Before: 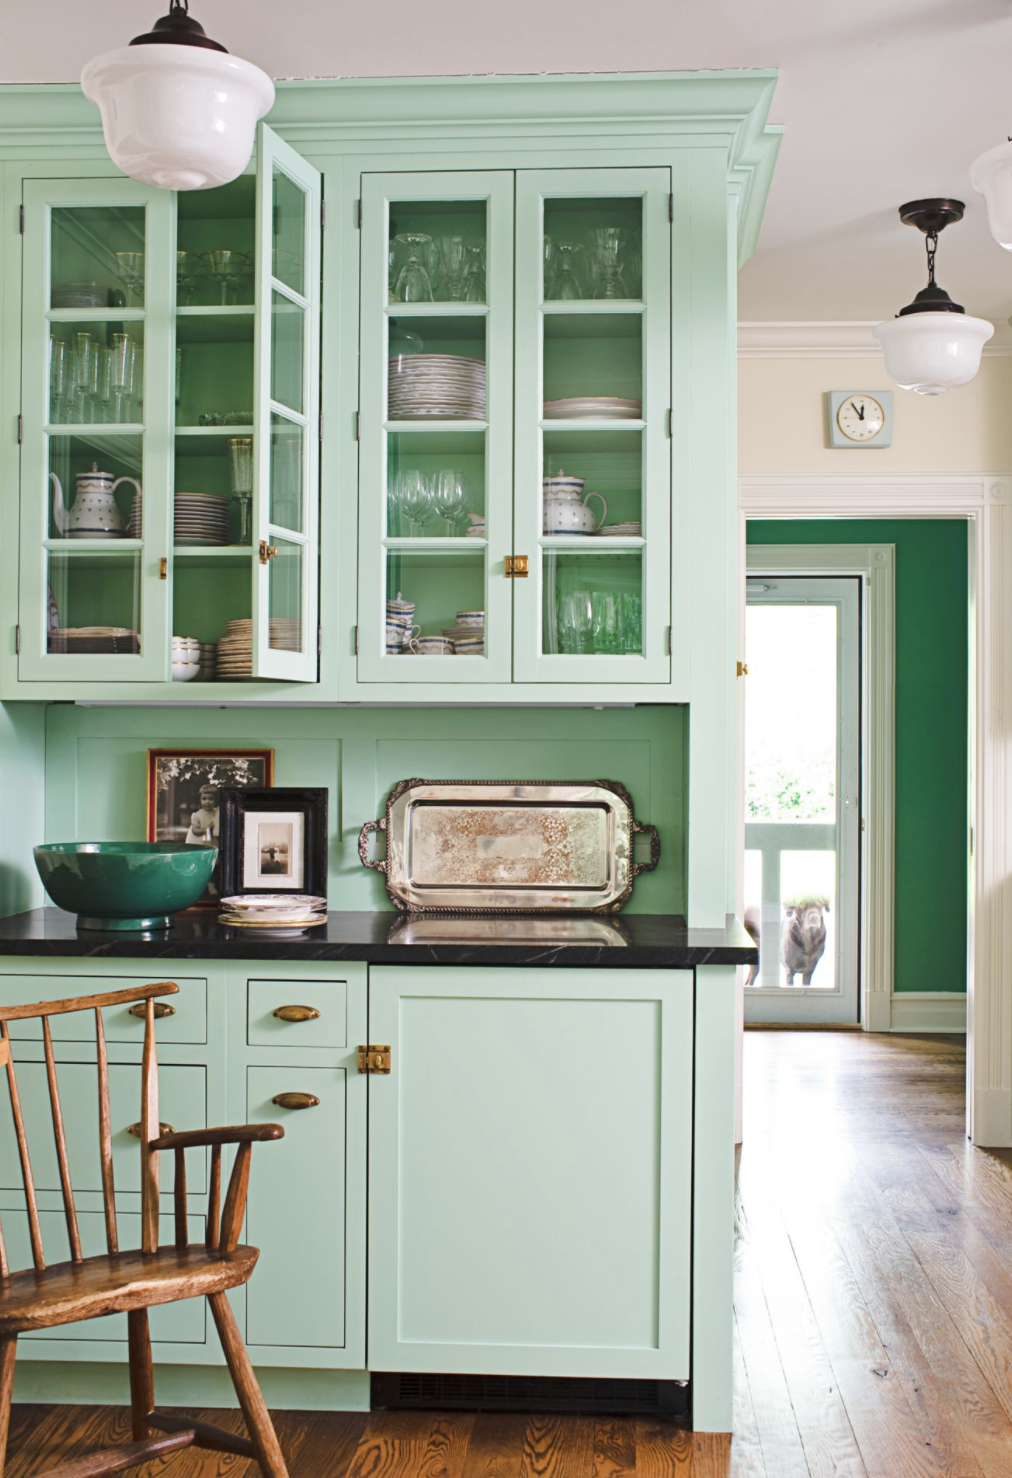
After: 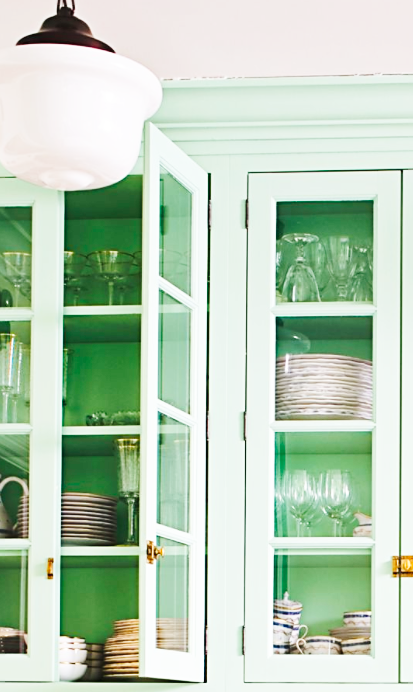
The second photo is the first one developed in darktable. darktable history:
crop and rotate: left 11.227%, top 0.091%, right 47.882%, bottom 53.036%
exposure: exposure -0.185 EV, compensate highlight preservation false
base curve: curves: ch0 [(0, 0.003) (0.001, 0.002) (0.006, 0.004) (0.02, 0.022) (0.048, 0.086) (0.094, 0.234) (0.162, 0.431) (0.258, 0.629) (0.385, 0.8) (0.548, 0.918) (0.751, 0.988) (1, 1)], preserve colors none
tone equalizer: edges refinement/feathering 500, mask exposure compensation -1.57 EV, preserve details no
sharpen: radius 1.831, amount 0.391, threshold 1.403
